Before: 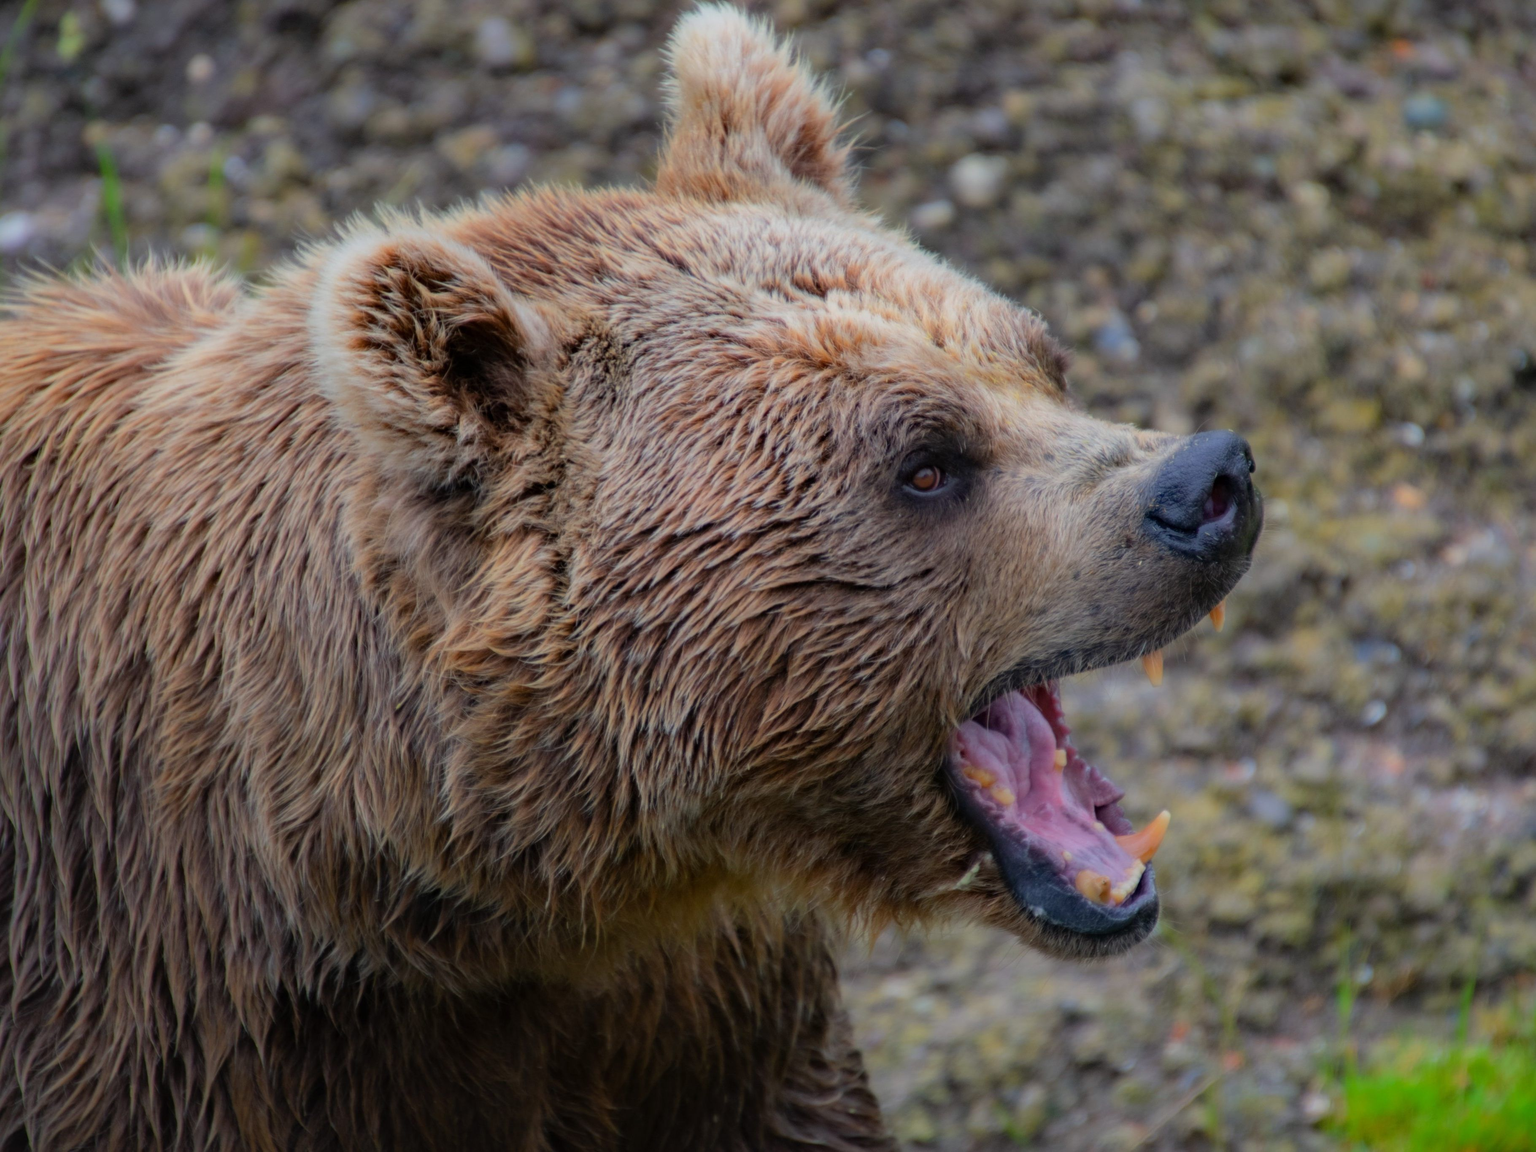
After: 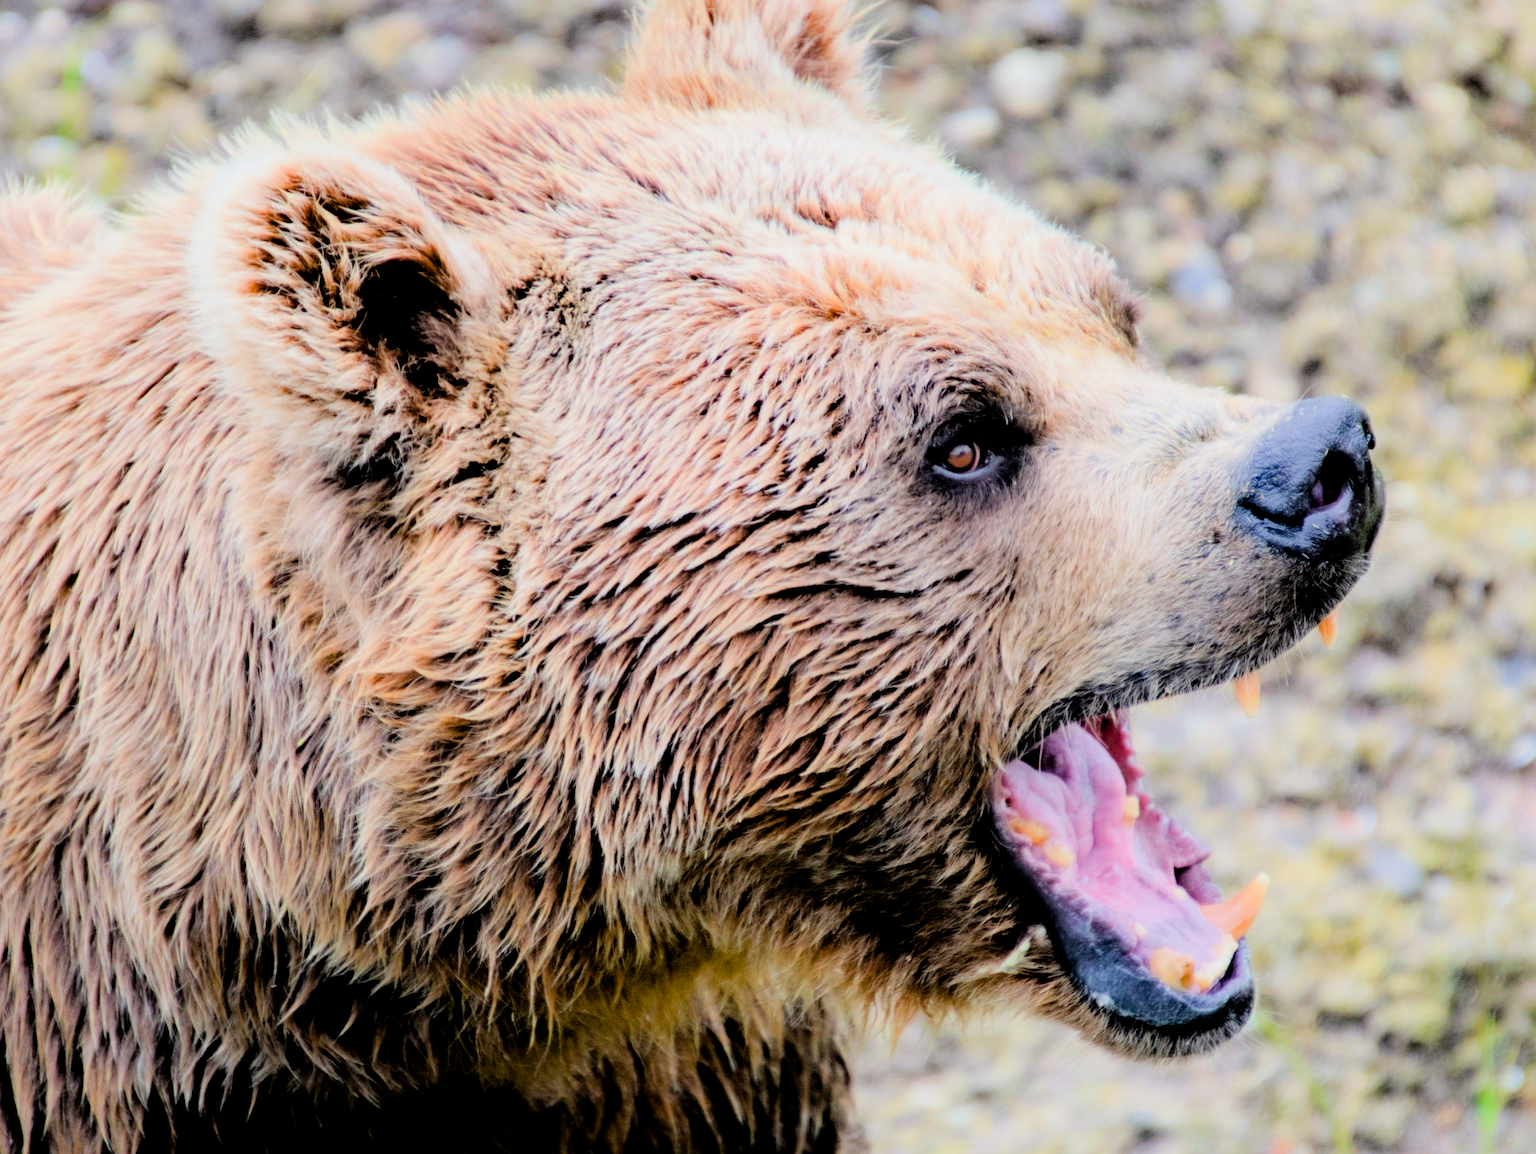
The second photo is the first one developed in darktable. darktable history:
crop and rotate: left 10.362%, top 9.992%, right 9.909%, bottom 10.141%
exposure: black level correction 0.005, exposure 2.073 EV, compensate highlight preservation false
filmic rgb: black relative exposure -3.17 EV, white relative exposure 7.04 EV, hardness 1.48, contrast 1.347
